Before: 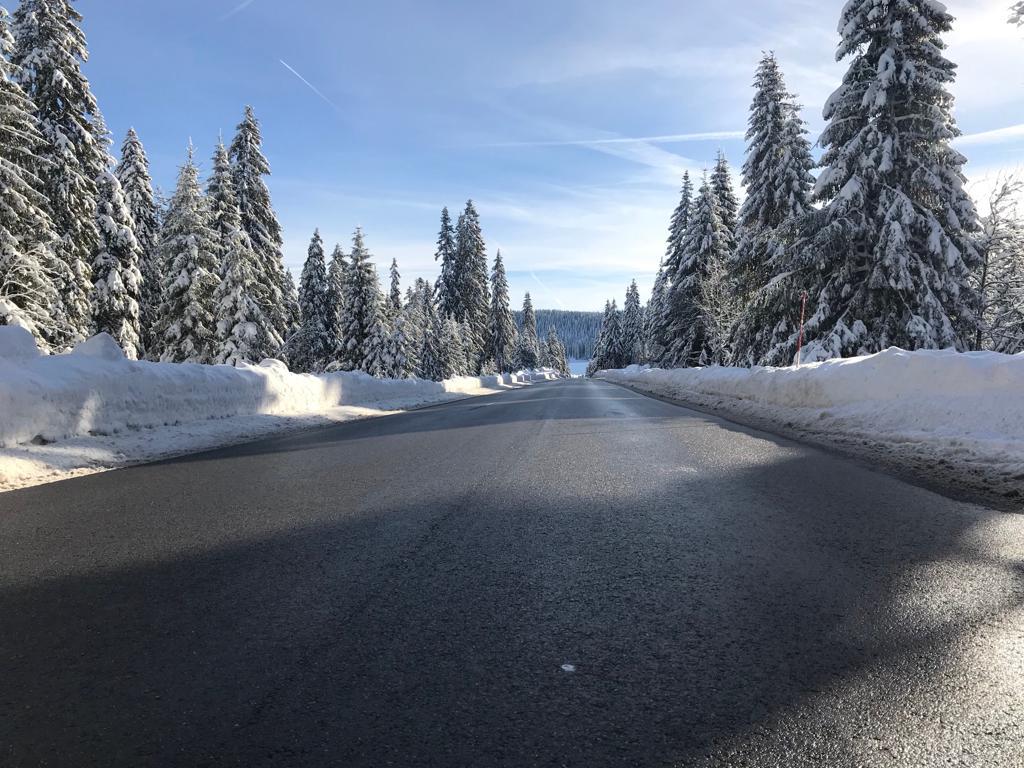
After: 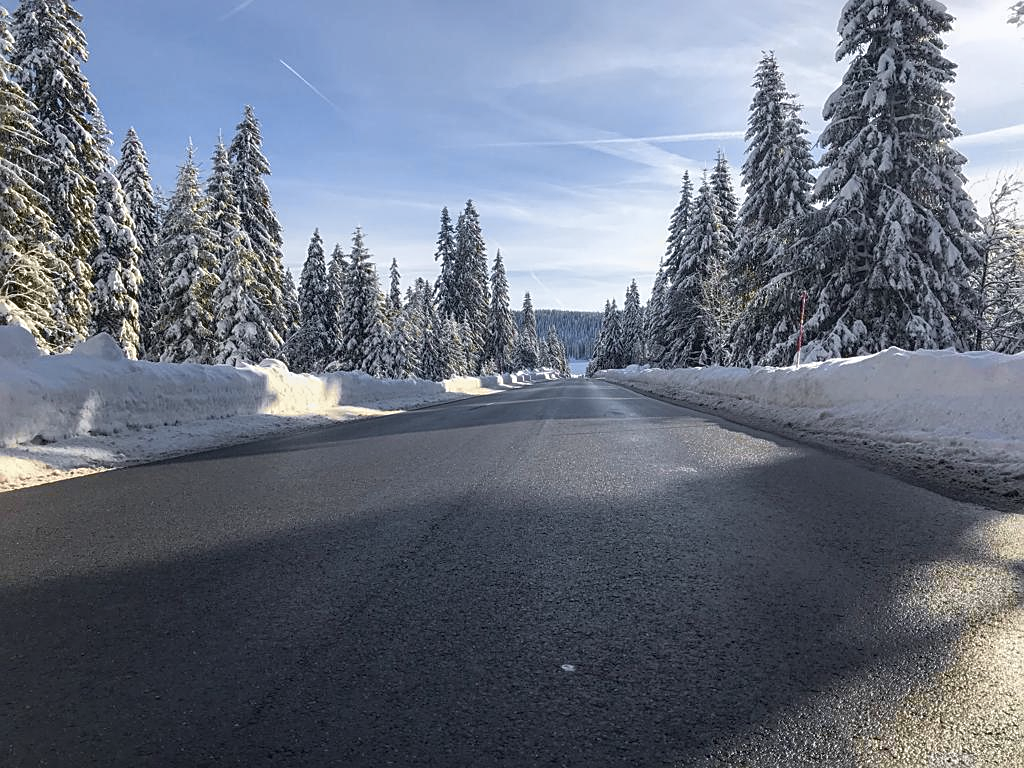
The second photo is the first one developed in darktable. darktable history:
tone curve: curves: ch0 [(0, 0) (0.15, 0.17) (0.452, 0.437) (0.611, 0.588) (0.751, 0.749) (1, 1)]; ch1 [(0, 0) (0.325, 0.327) (0.412, 0.45) (0.453, 0.484) (0.5, 0.501) (0.541, 0.55) (0.617, 0.612) (0.695, 0.697) (1, 1)]; ch2 [(0, 0) (0.386, 0.397) (0.452, 0.459) (0.505, 0.498) (0.524, 0.547) (0.574, 0.566) (0.633, 0.641) (1, 1)], color space Lab, independent channels, preserve colors none
white balance: emerald 1
sharpen: on, module defaults
local contrast: detail 110%
